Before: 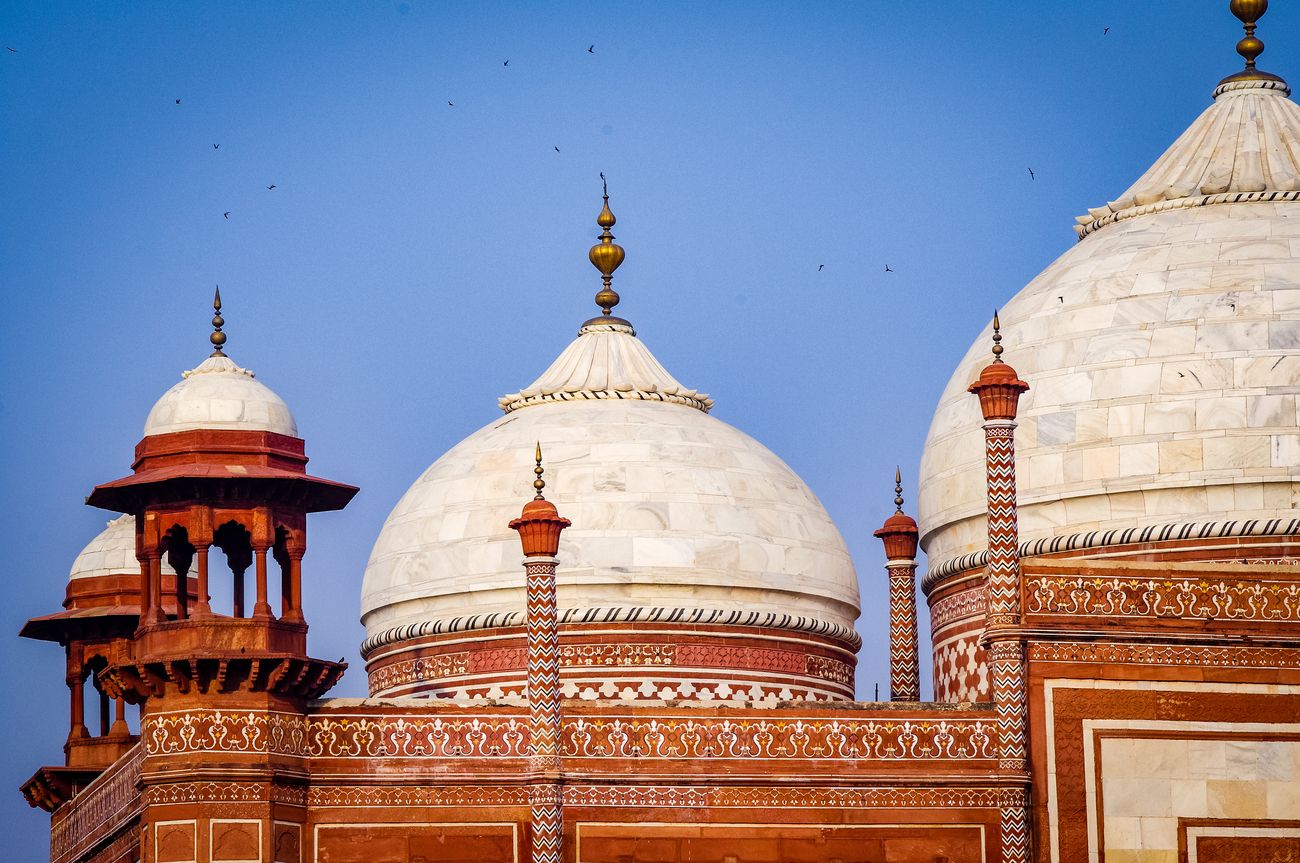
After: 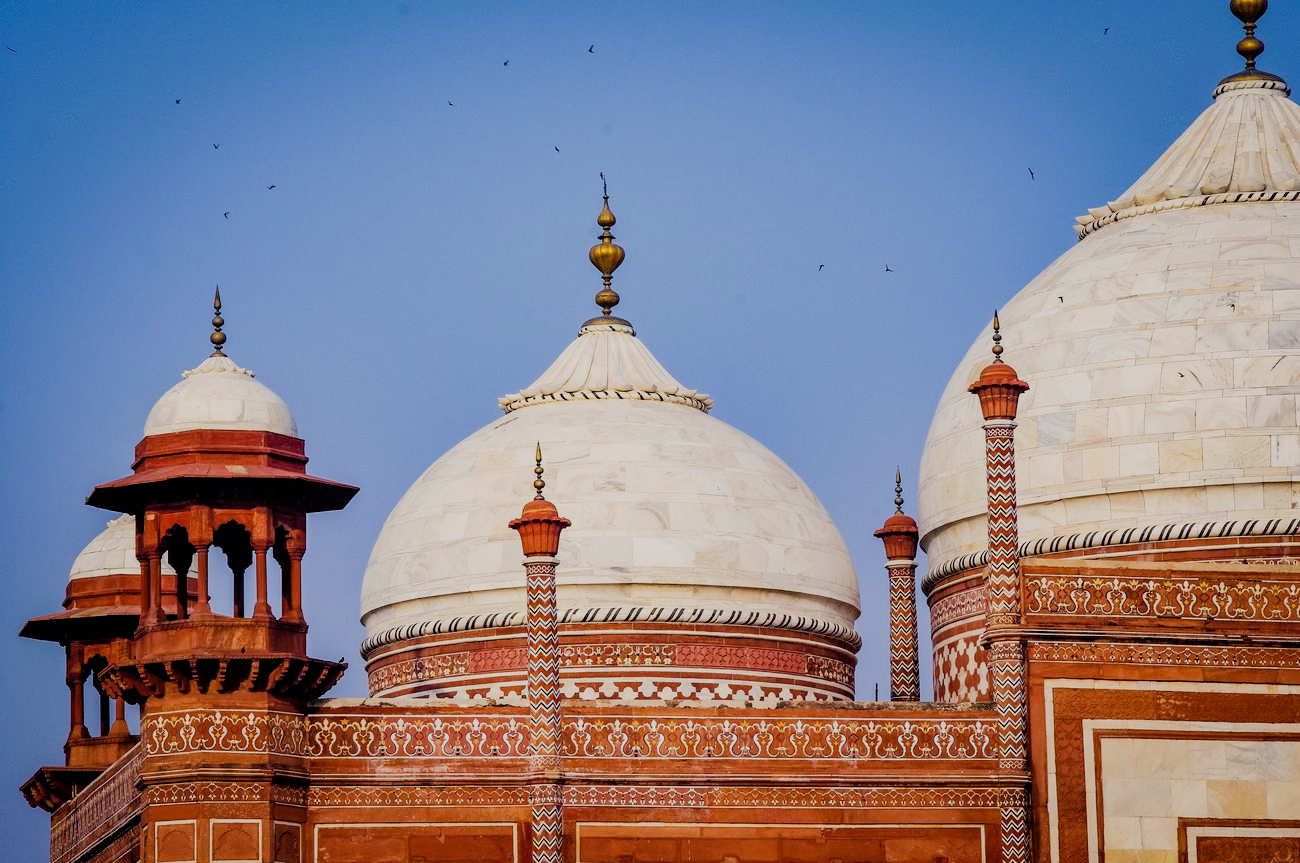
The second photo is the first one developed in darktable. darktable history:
color correction: highlights a* -0.135, highlights b* 0.133
filmic rgb: black relative exposure -7.86 EV, white relative exposure 4.23 EV, hardness 3.9
